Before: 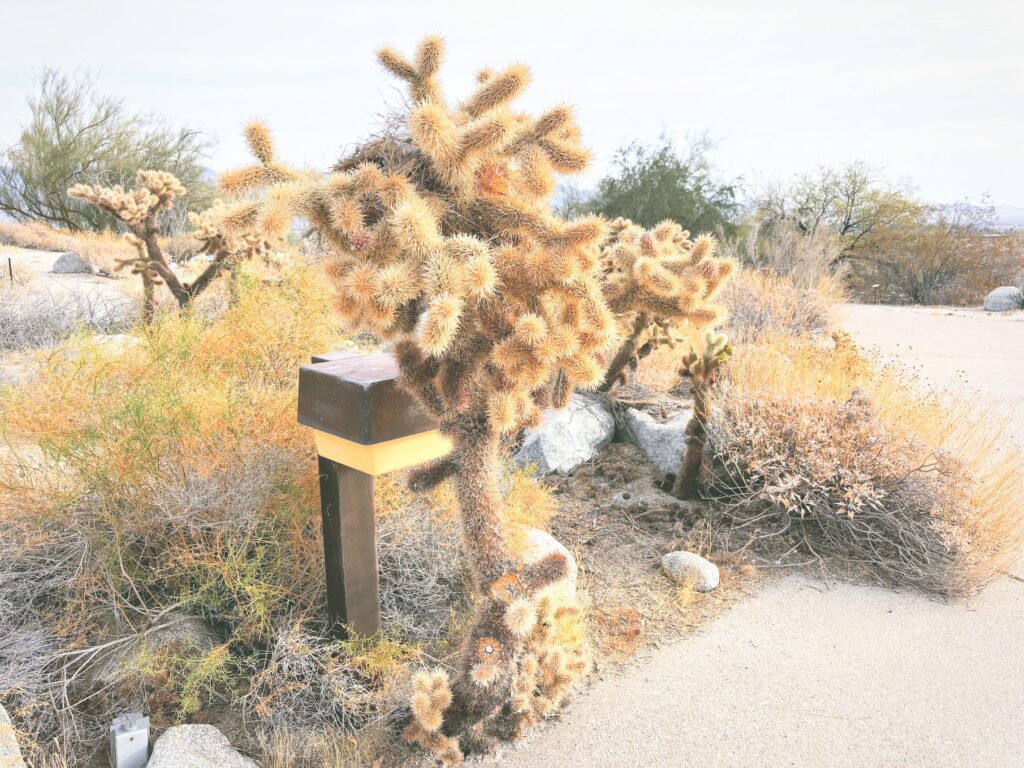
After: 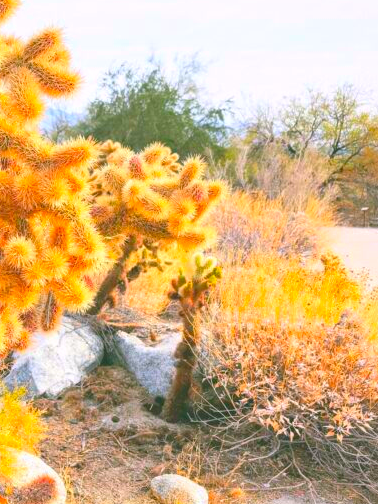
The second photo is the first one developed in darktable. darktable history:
color correction: highlights a* 1.59, highlights b* -1.7, saturation 2.48
crop and rotate: left 49.936%, top 10.094%, right 13.136%, bottom 24.256%
